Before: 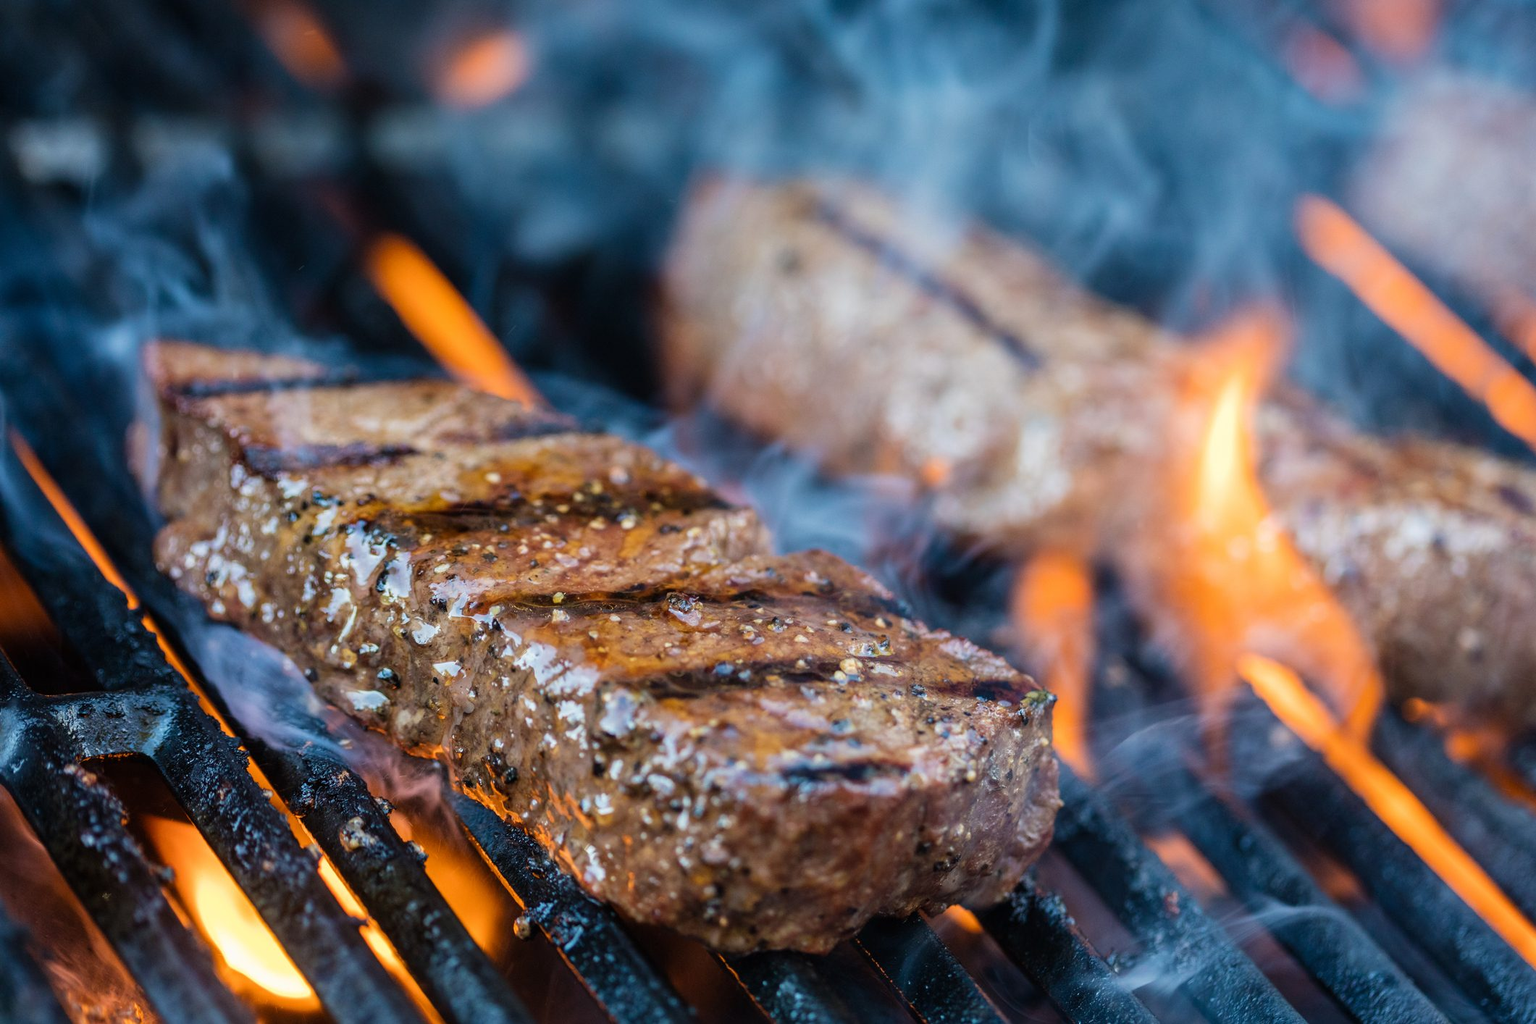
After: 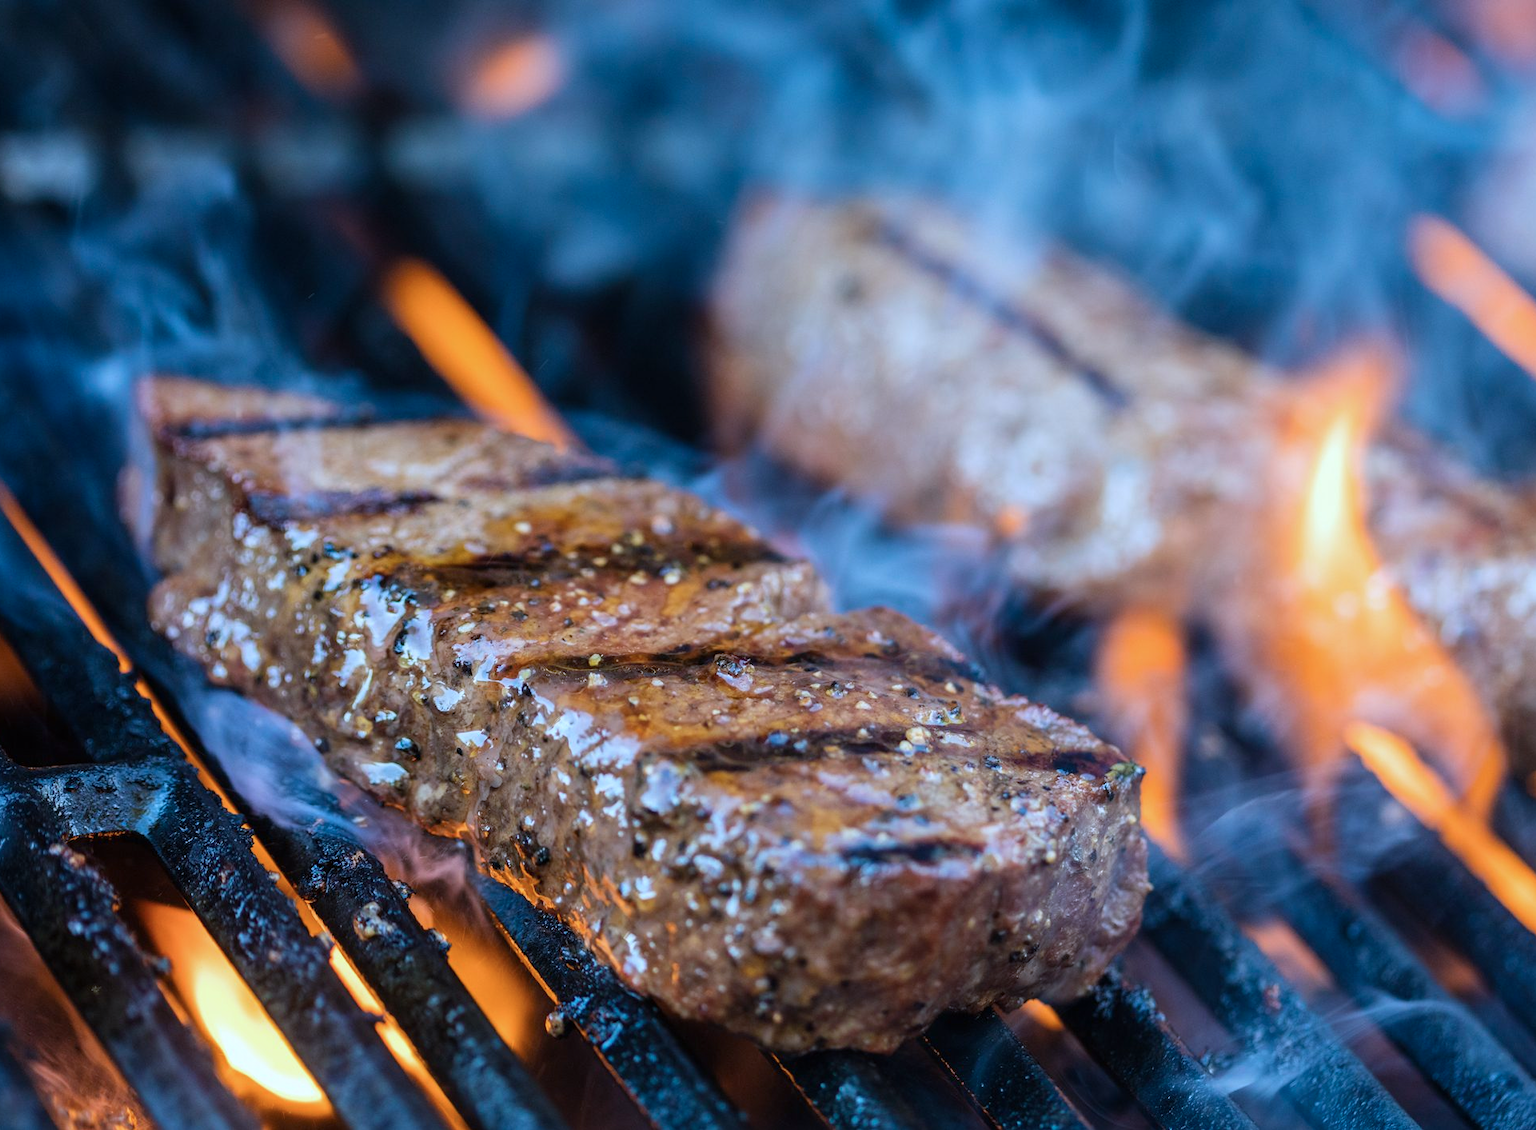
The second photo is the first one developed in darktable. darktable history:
color calibration: x 0.381, y 0.391, temperature 4087.13 K
crop and rotate: left 1.305%, right 8.105%
